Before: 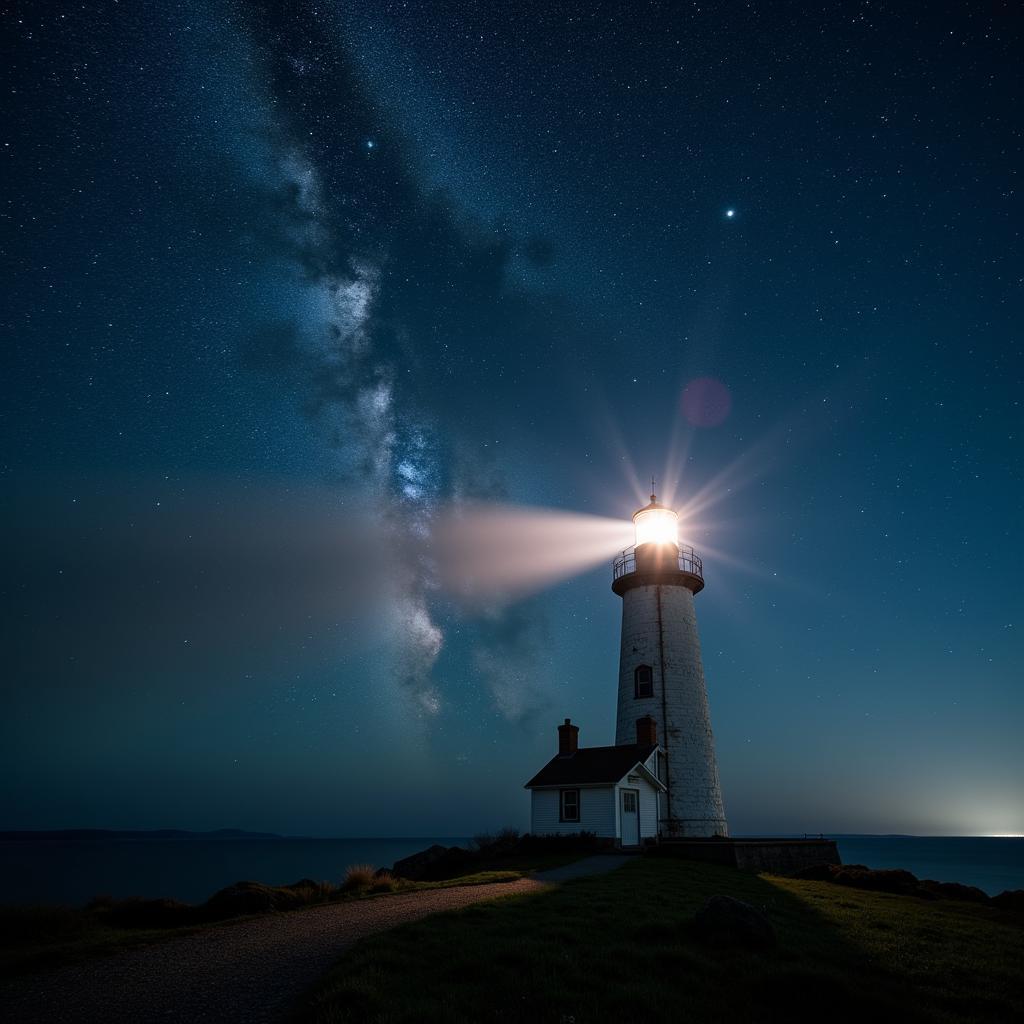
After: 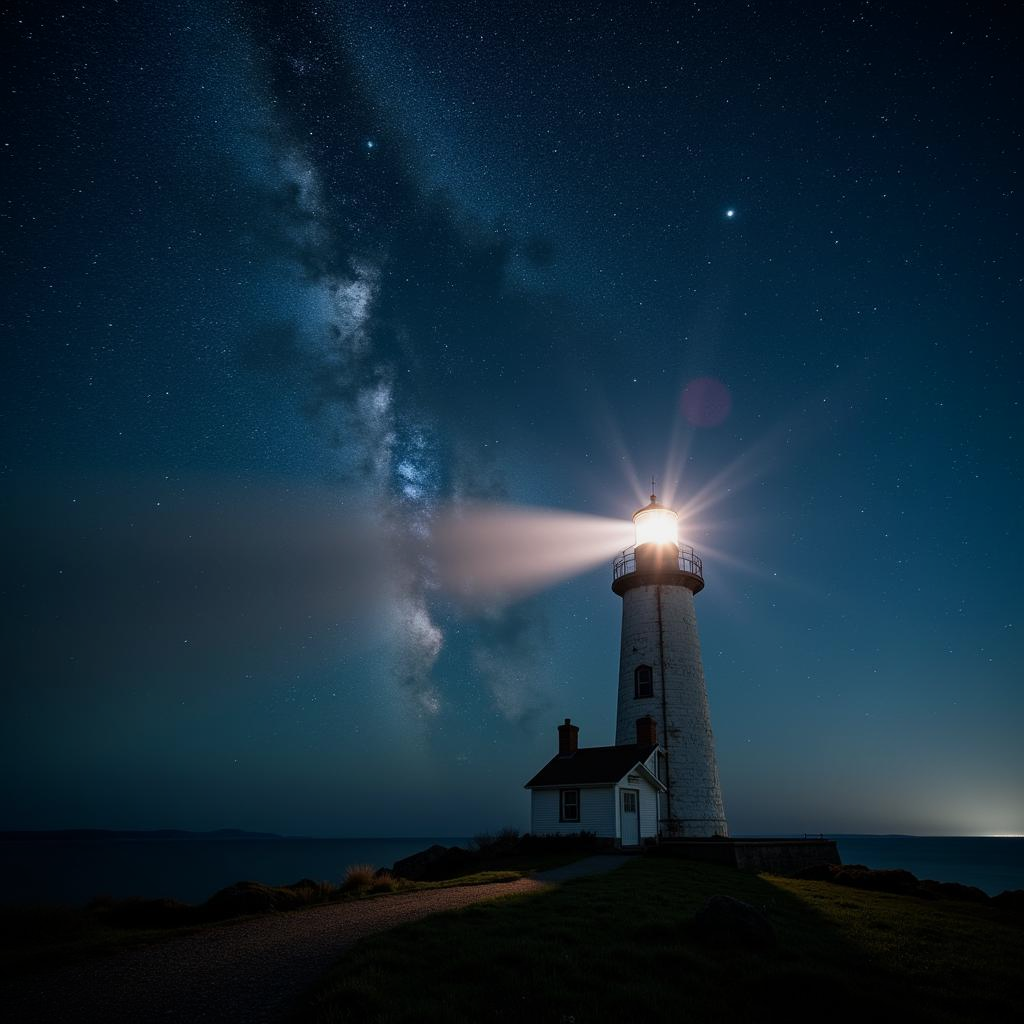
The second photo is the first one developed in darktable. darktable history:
exposure: exposure -0.157 EV, compensate highlight preservation false
vignetting: fall-off radius 60.78%, saturation 0.043
